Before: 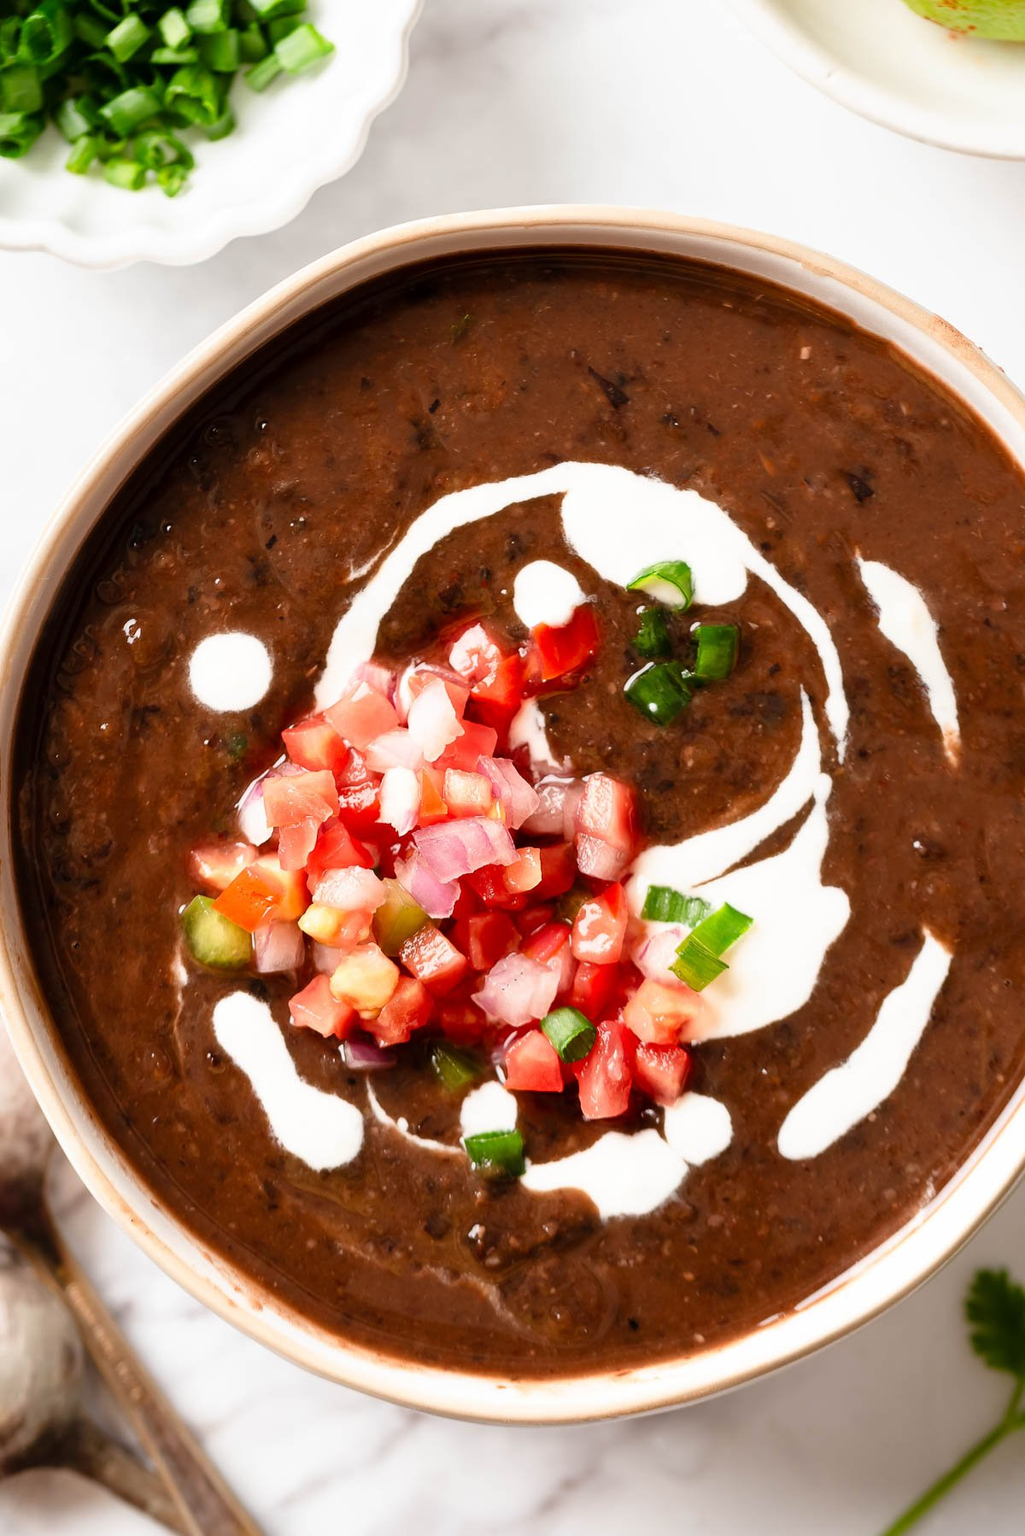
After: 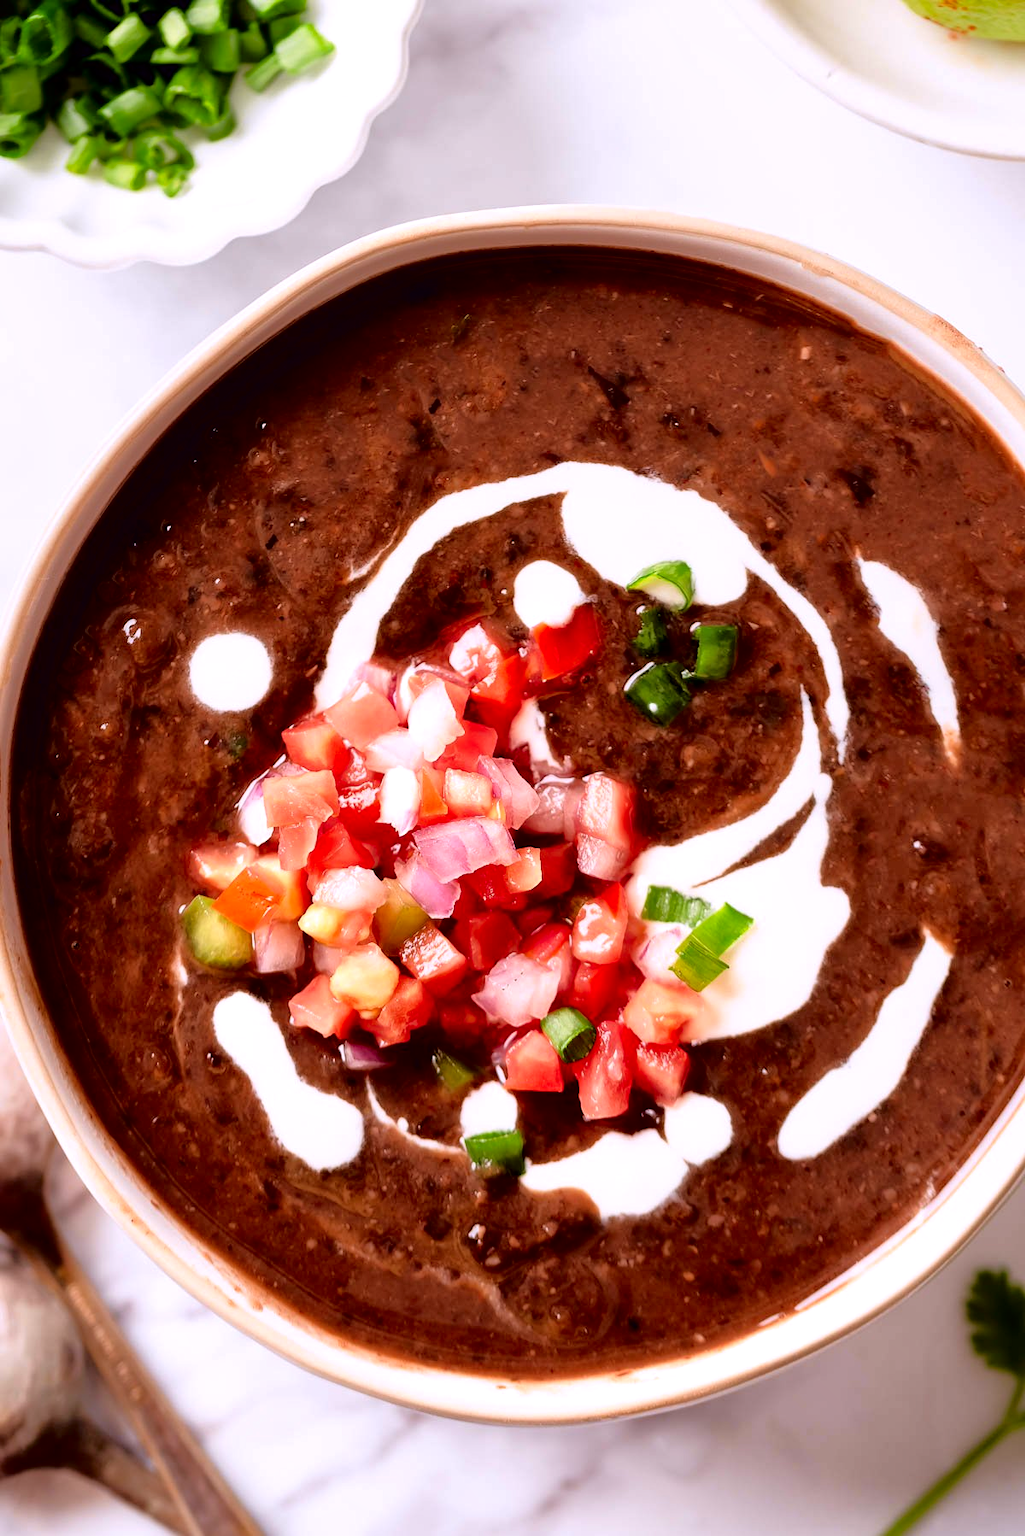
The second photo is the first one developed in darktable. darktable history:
white balance: red 0.98, blue 1.034
local contrast: mode bilateral grid, contrast 20, coarseness 100, detail 150%, midtone range 0.2
tone curve: curves: ch0 [(0, 0) (0.126, 0.061) (0.362, 0.382) (0.498, 0.498) (0.706, 0.712) (1, 1)]; ch1 [(0, 0) (0.5, 0.522) (0.55, 0.586) (1, 1)]; ch2 [(0, 0) (0.44, 0.424) (0.5, 0.482) (0.537, 0.538) (1, 1)], color space Lab, independent channels, preserve colors none
